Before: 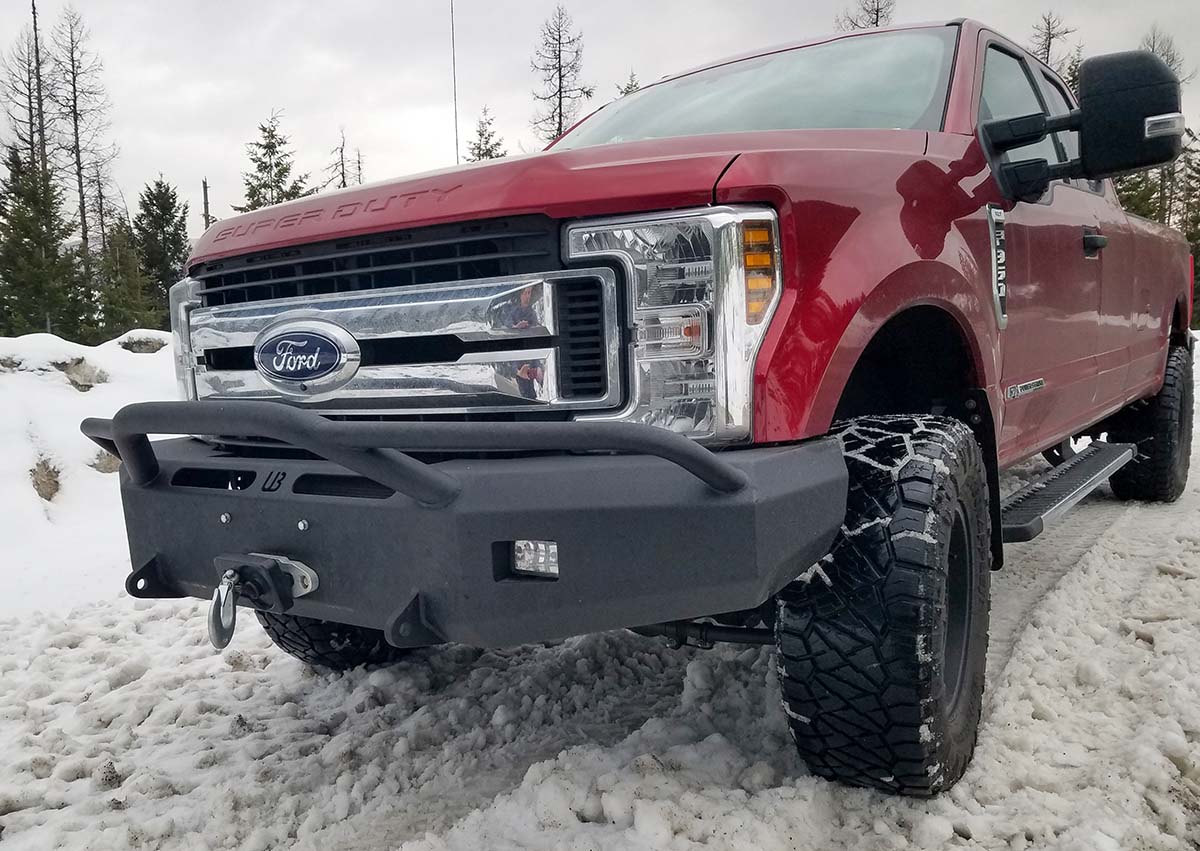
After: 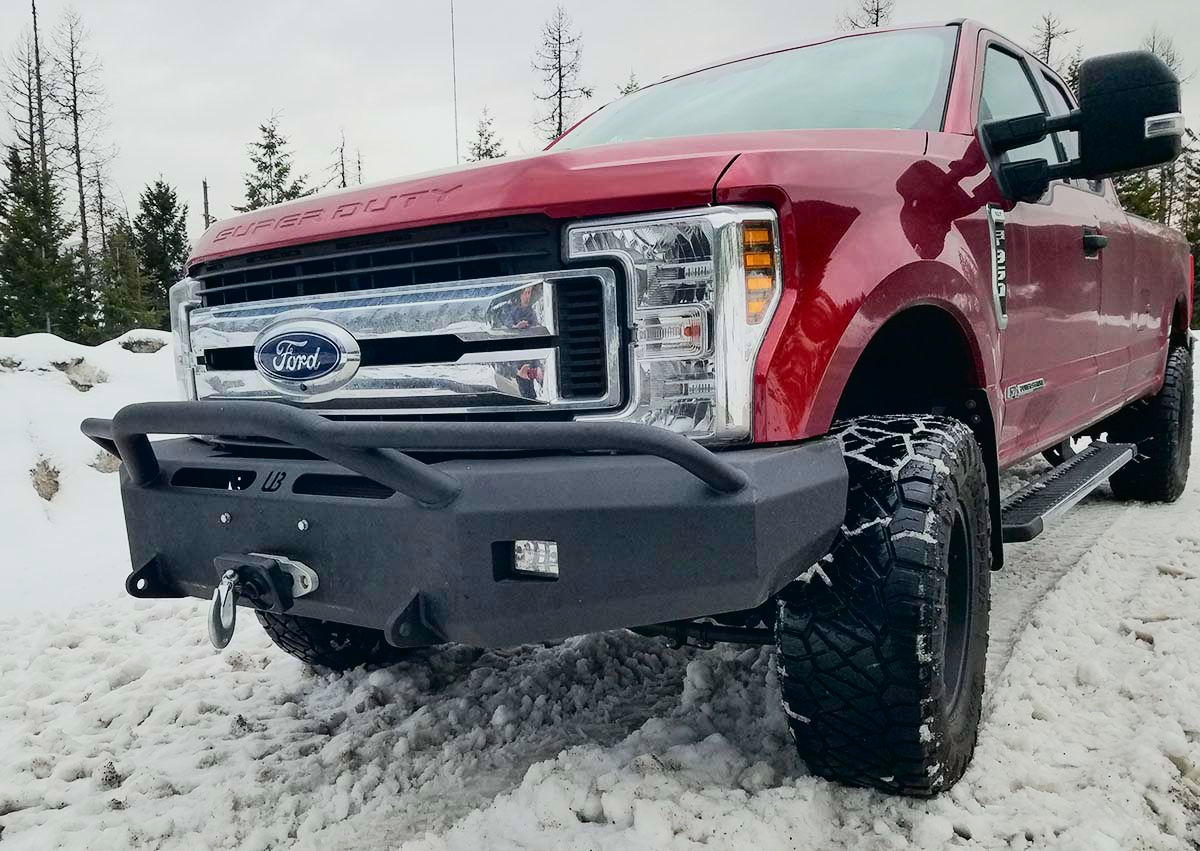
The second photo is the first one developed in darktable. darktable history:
white balance: emerald 1
tone curve: curves: ch0 [(0, 0.017) (0.091, 0.046) (0.298, 0.287) (0.439, 0.482) (0.64, 0.729) (0.785, 0.817) (0.995, 0.917)]; ch1 [(0, 0) (0.384, 0.365) (0.463, 0.447) (0.486, 0.474) (0.503, 0.497) (0.526, 0.52) (0.555, 0.564) (0.578, 0.595) (0.638, 0.644) (0.766, 0.773) (1, 1)]; ch2 [(0, 0) (0.374, 0.344) (0.449, 0.434) (0.501, 0.501) (0.528, 0.519) (0.569, 0.589) (0.61, 0.646) (0.666, 0.688) (1, 1)], color space Lab, independent channels, preserve colors none
